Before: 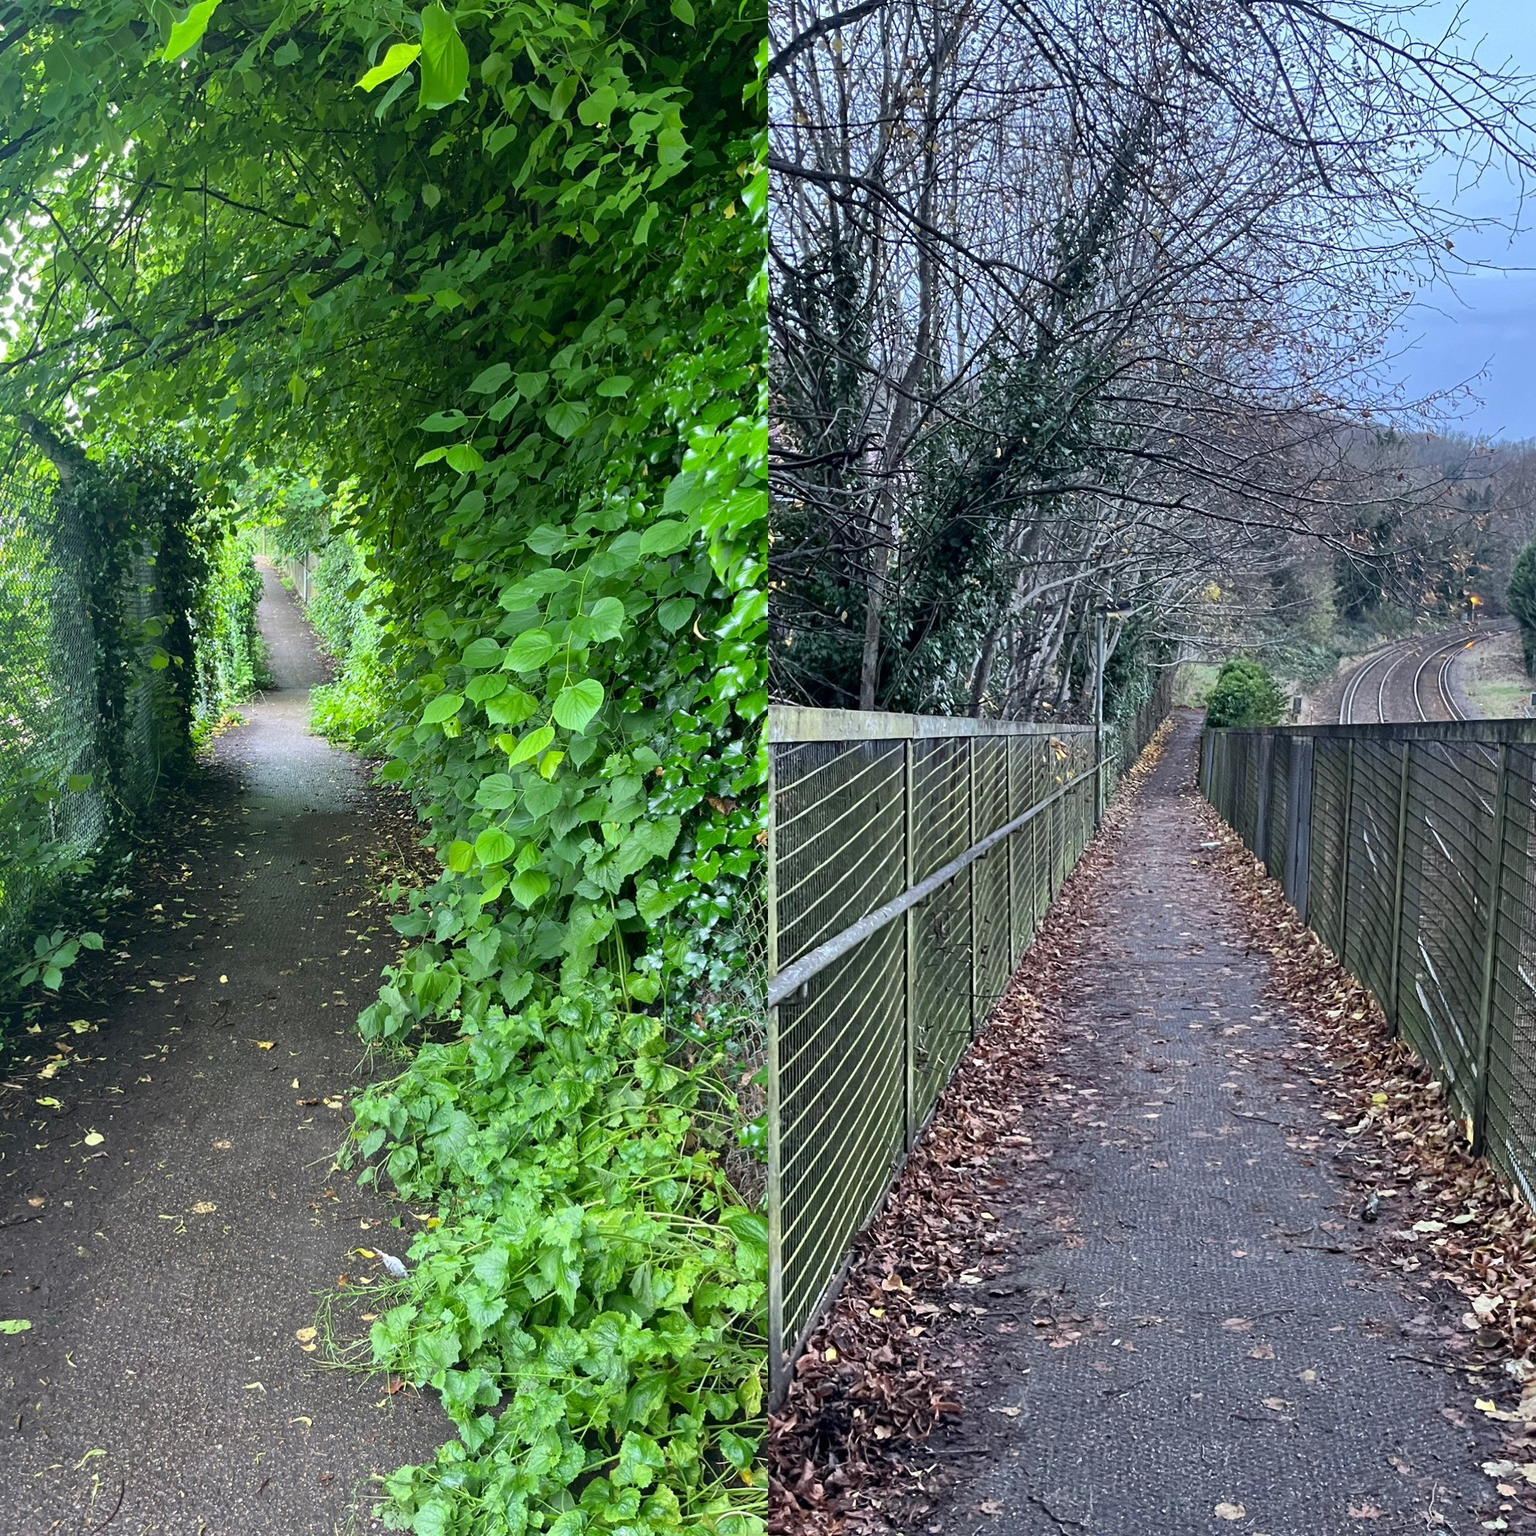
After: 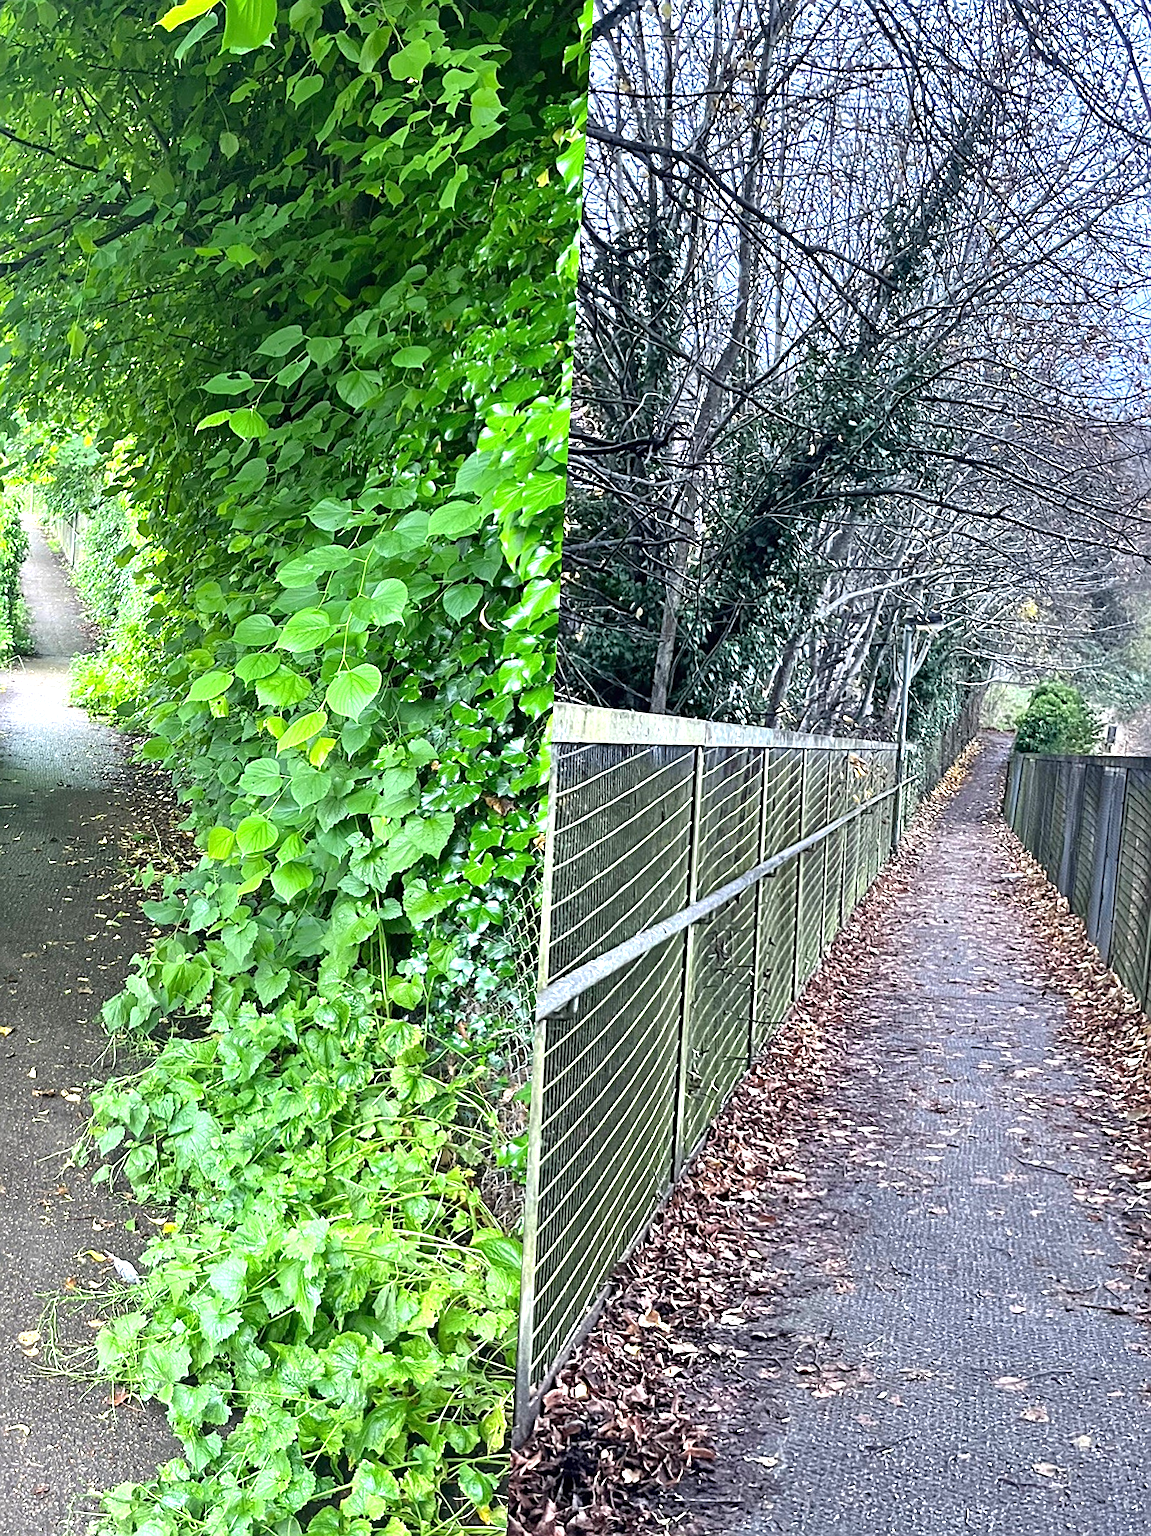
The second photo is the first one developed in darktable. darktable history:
crop and rotate: angle -3.27°, left 14.277%, top 0.028%, right 10.766%, bottom 0.028%
exposure: black level correction 0, exposure 0.9 EV, compensate highlight preservation false
sharpen: amount 0.575
